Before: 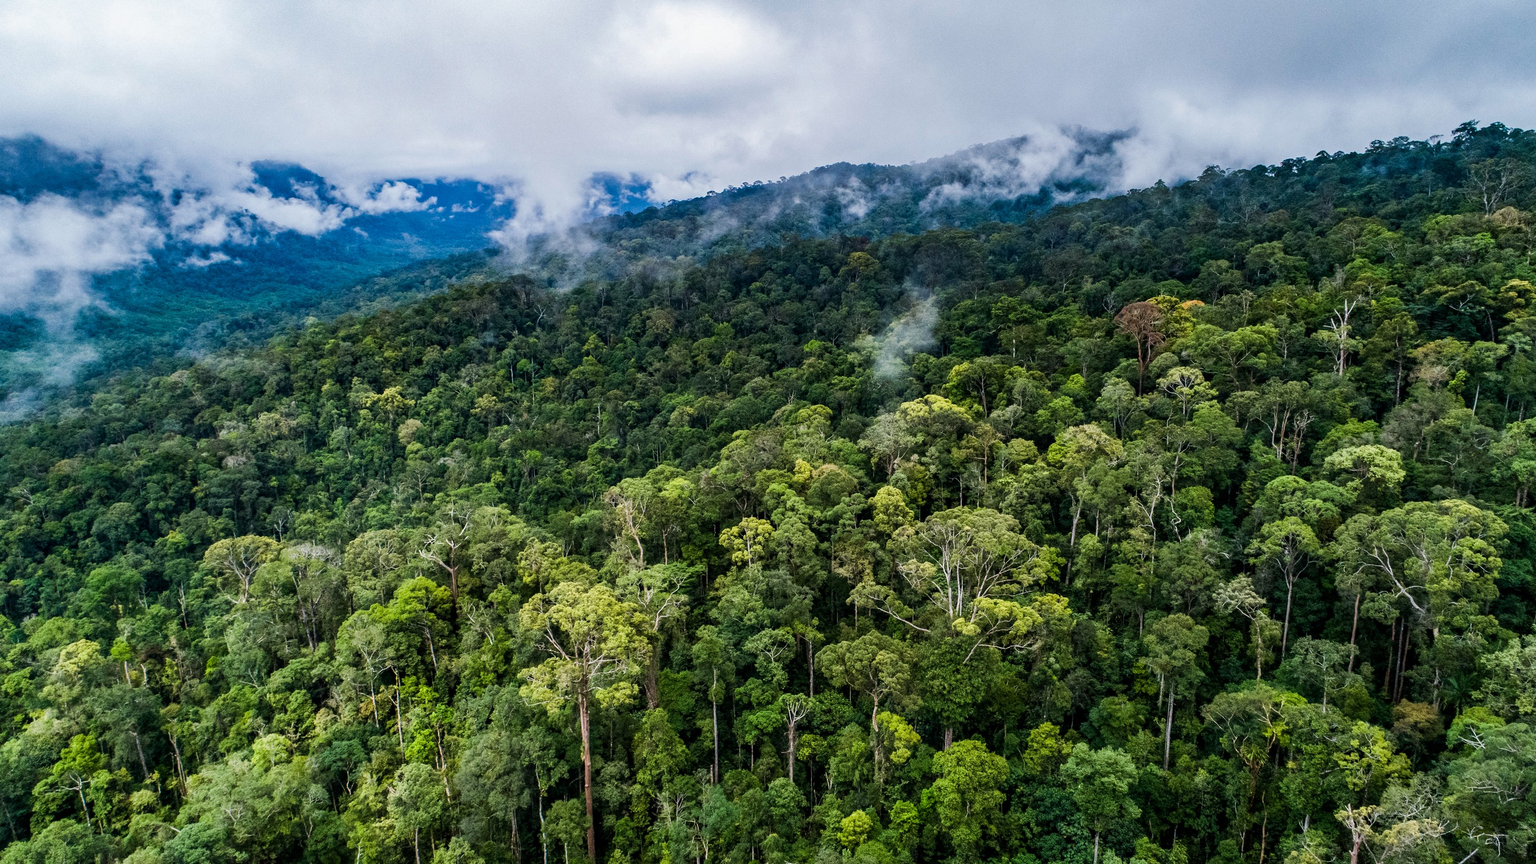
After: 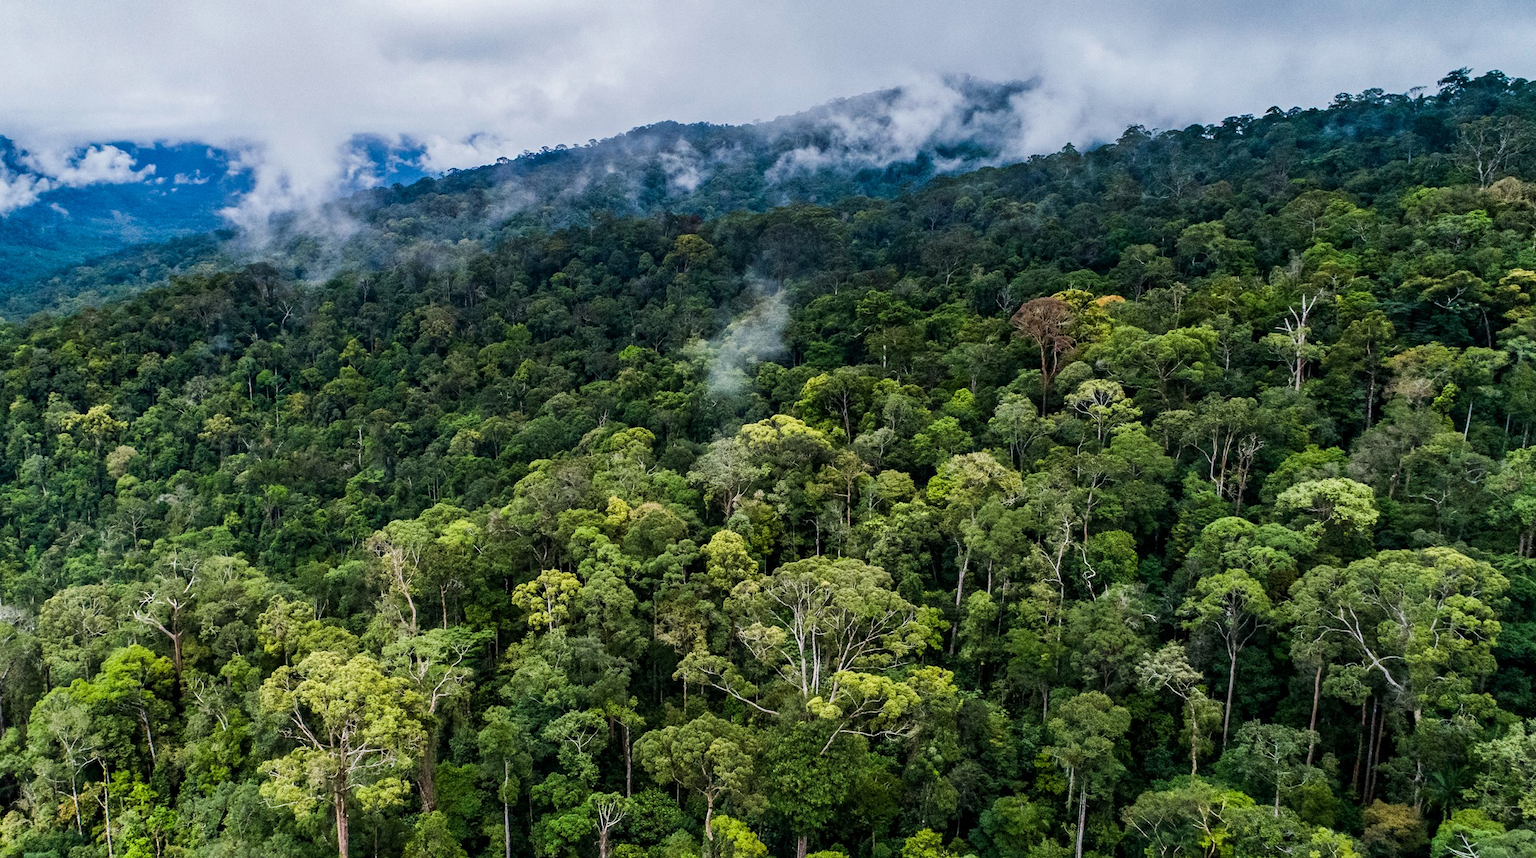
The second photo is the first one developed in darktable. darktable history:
crop and rotate: left 20.438%, top 7.847%, right 0.367%, bottom 13.547%
